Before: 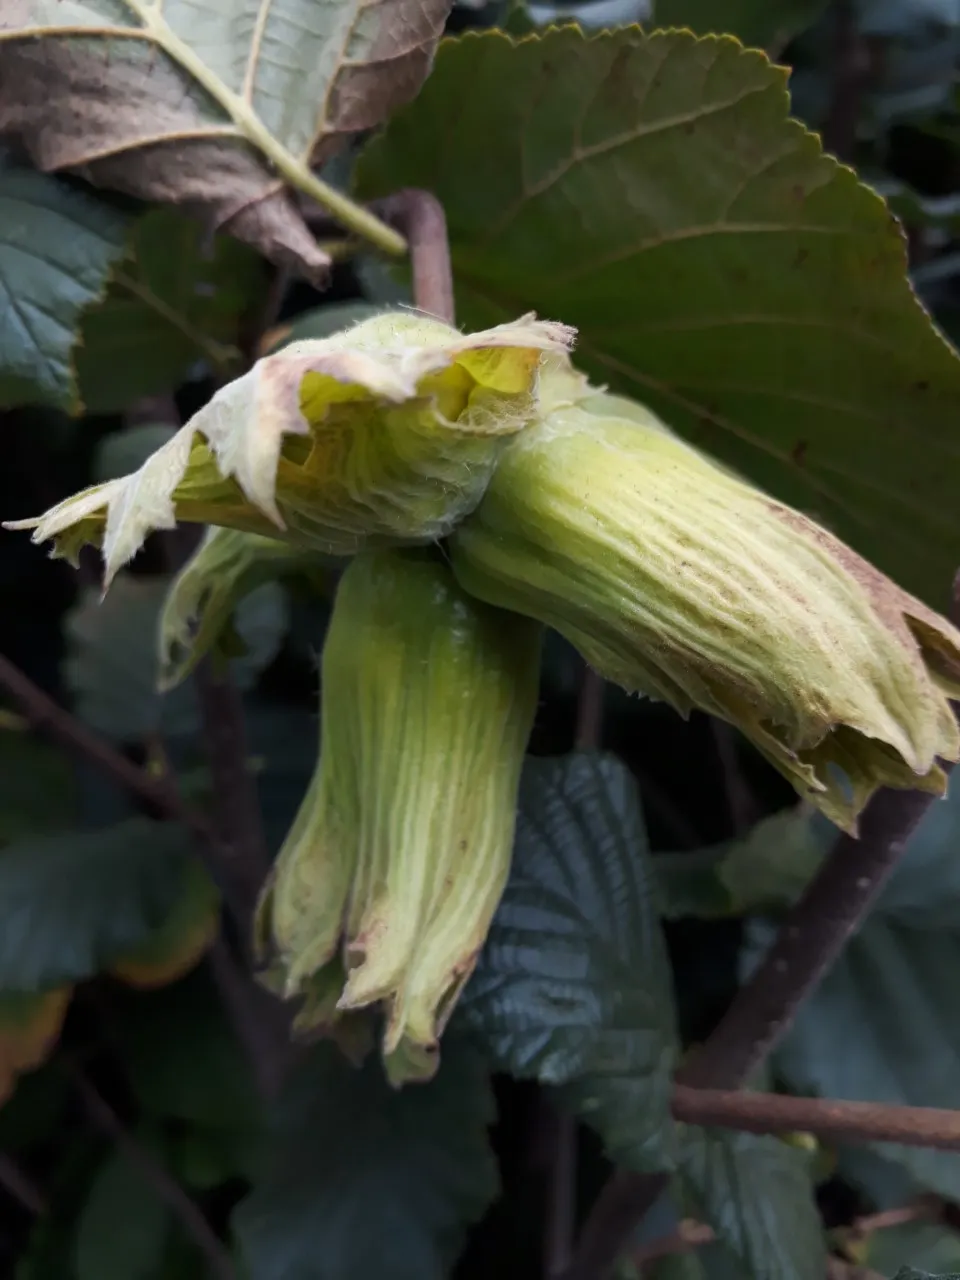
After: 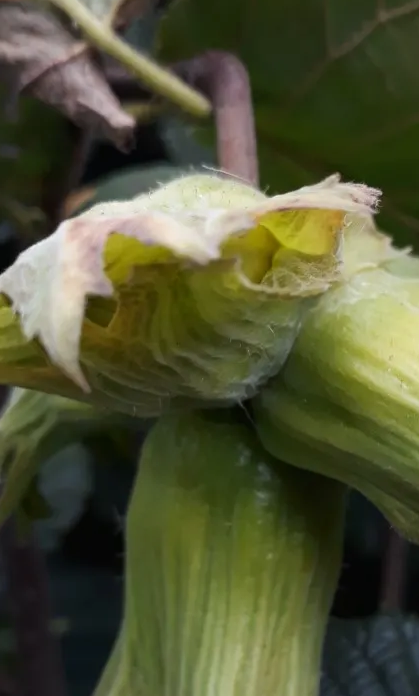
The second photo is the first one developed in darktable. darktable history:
tone curve: curves: ch0 [(0, 0) (0.003, 0.012) (0.011, 0.015) (0.025, 0.027) (0.044, 0.045) (0.069, 0.064) (0.1, 0.093) (0.136, 0.133) (0.177, 0.177) (0.224, 0.221) (0.277, 0.272) (0.335, 0.342) (0.399, 0.398) (0.468, 0.462) (0.543, 0.547) (0.623, 0.624) (0.709, 0.711) (0.801, 0.792) (0.898, 0.889) (1, 1)], color space Lab, independent channels, preserve colors none
crop: left 20.479%, top 10.829%, right 35.786%, bottom 34.774%
